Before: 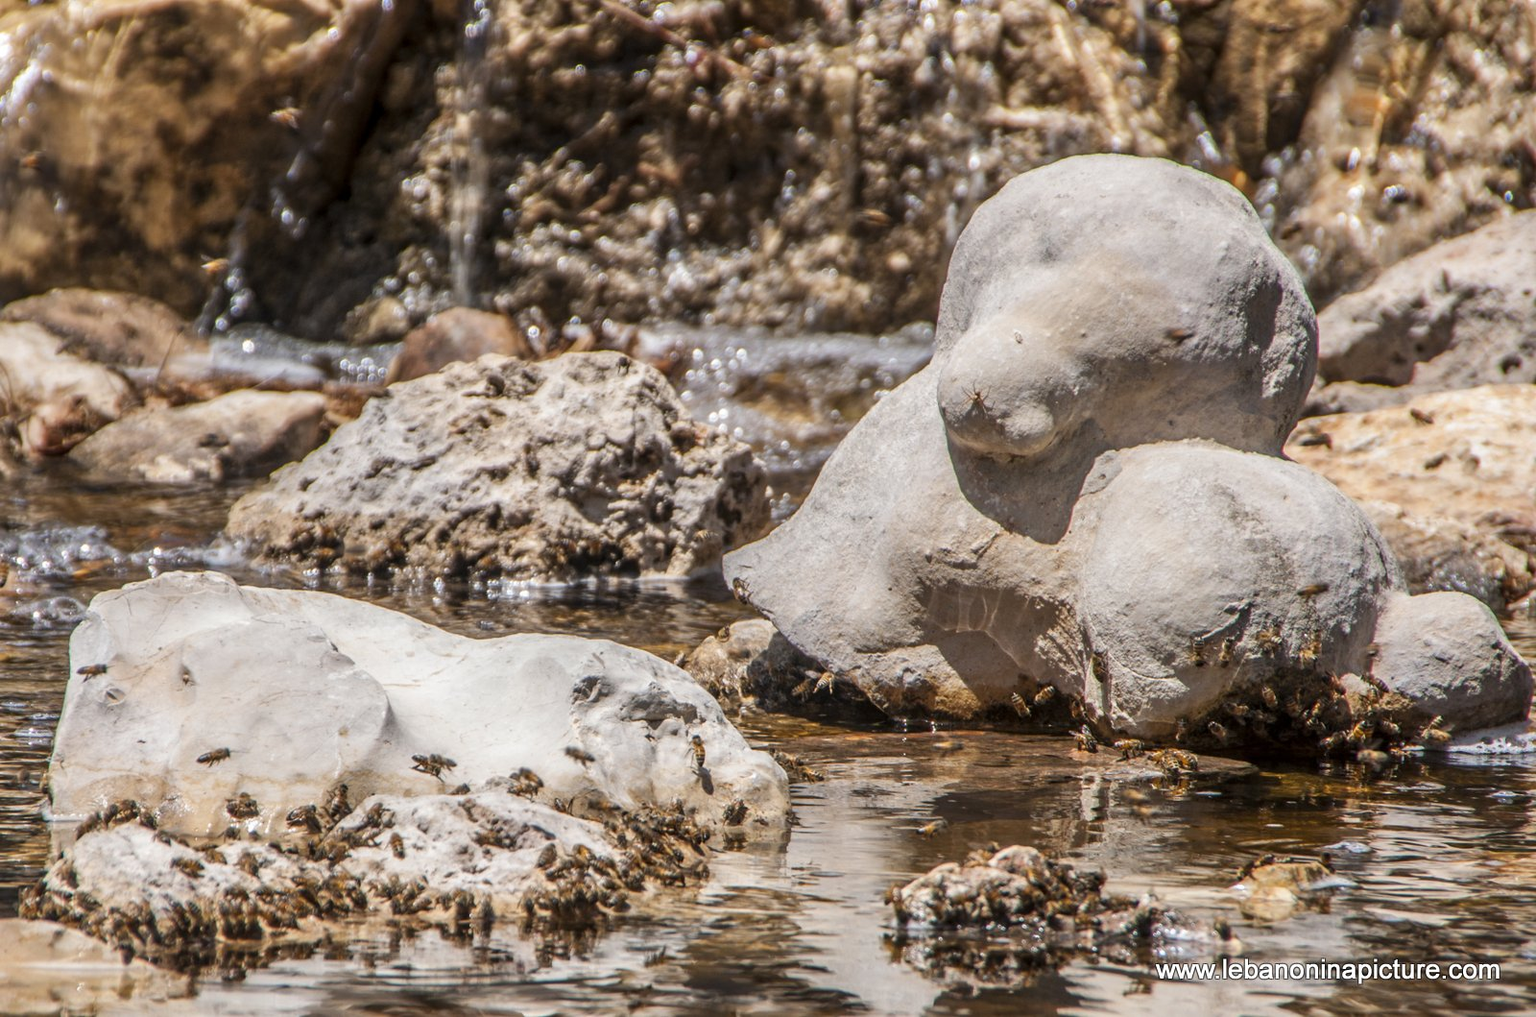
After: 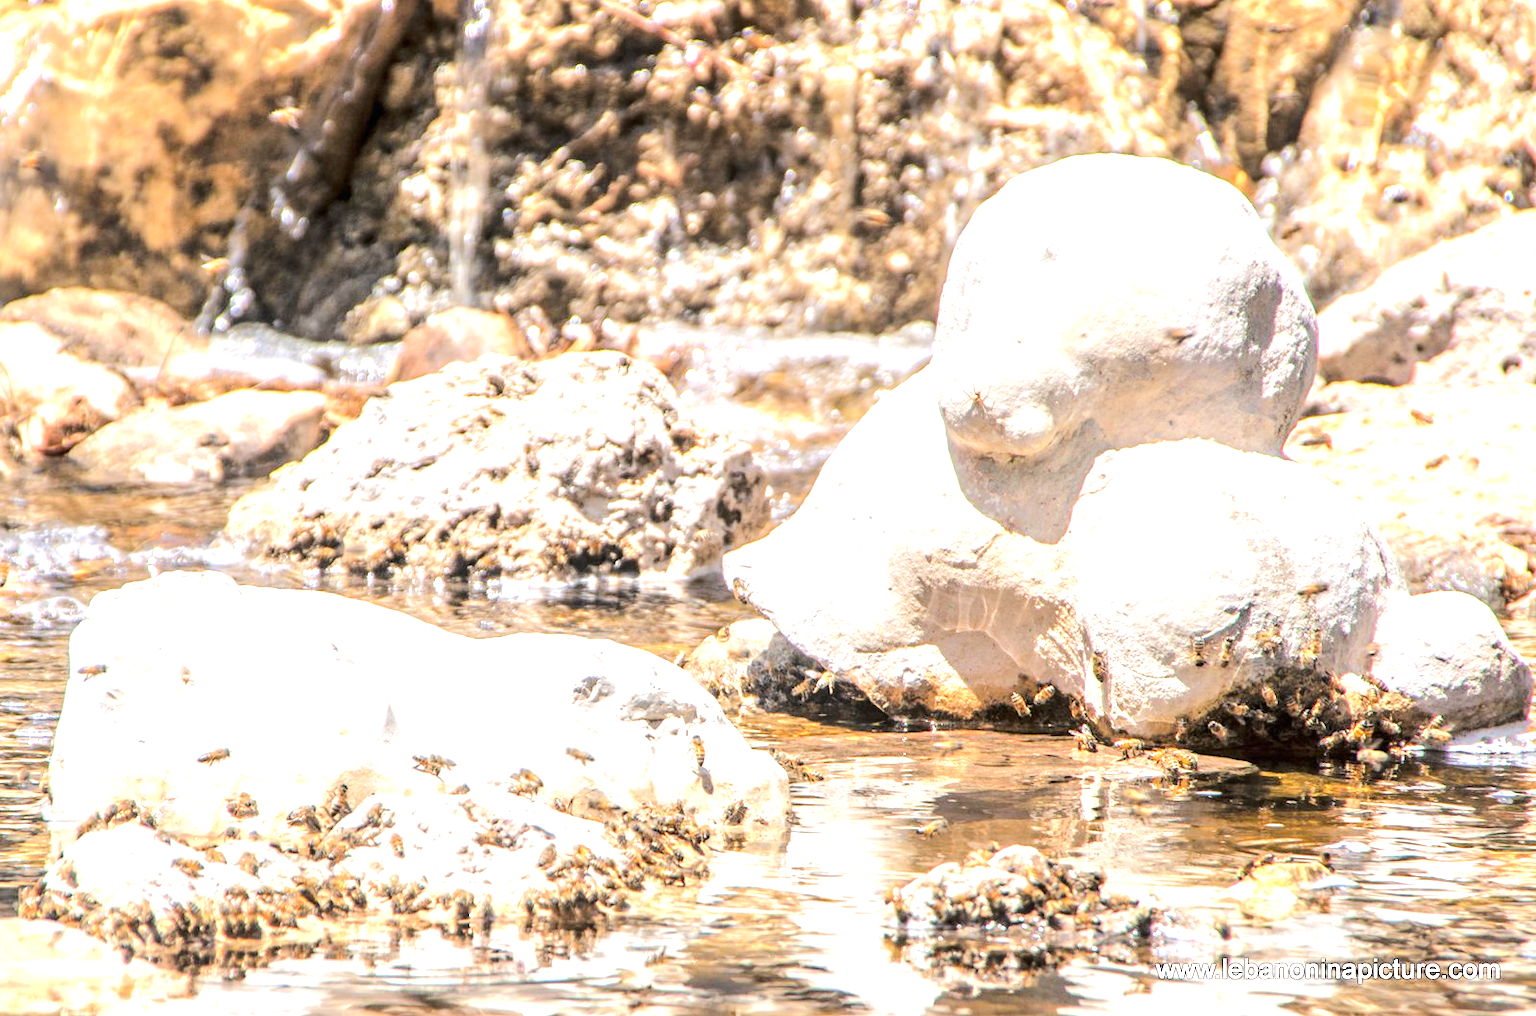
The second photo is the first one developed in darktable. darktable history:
exposure: black level correction 0, exposure 1.485 EV, compensate highlight preservation false
tone equalizer: -7 EV 0.161 EV, -6 EV 0.593 EV, -5 EV 1.16 EV, -4 EV 1.33 EV, -3 EV 1.13 EV, -2 EV 0.6 EV, -1 EV 0.168 EV, edges refinement/feathering 500, mask exposure compensation -1.57 EV, preserve details no
